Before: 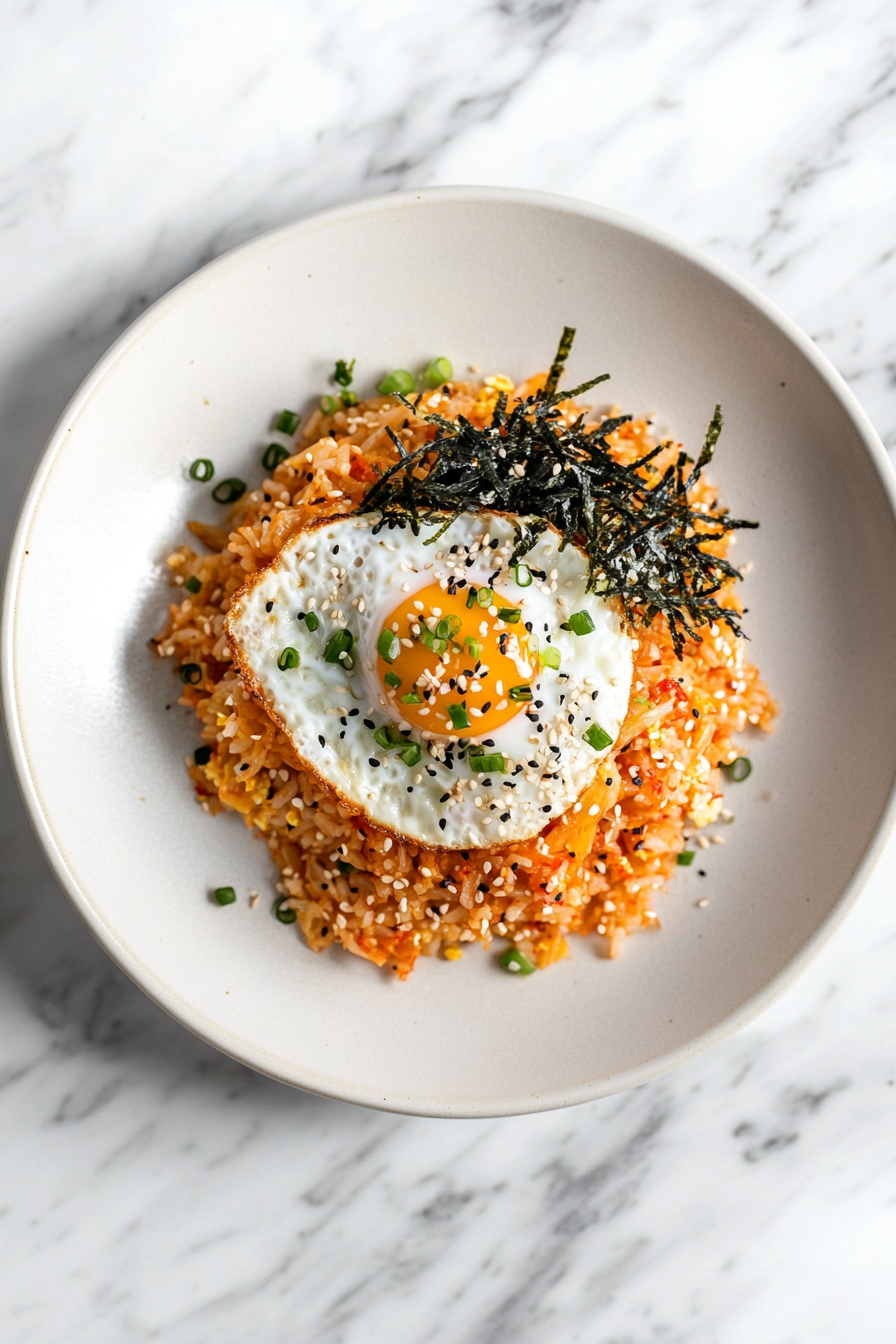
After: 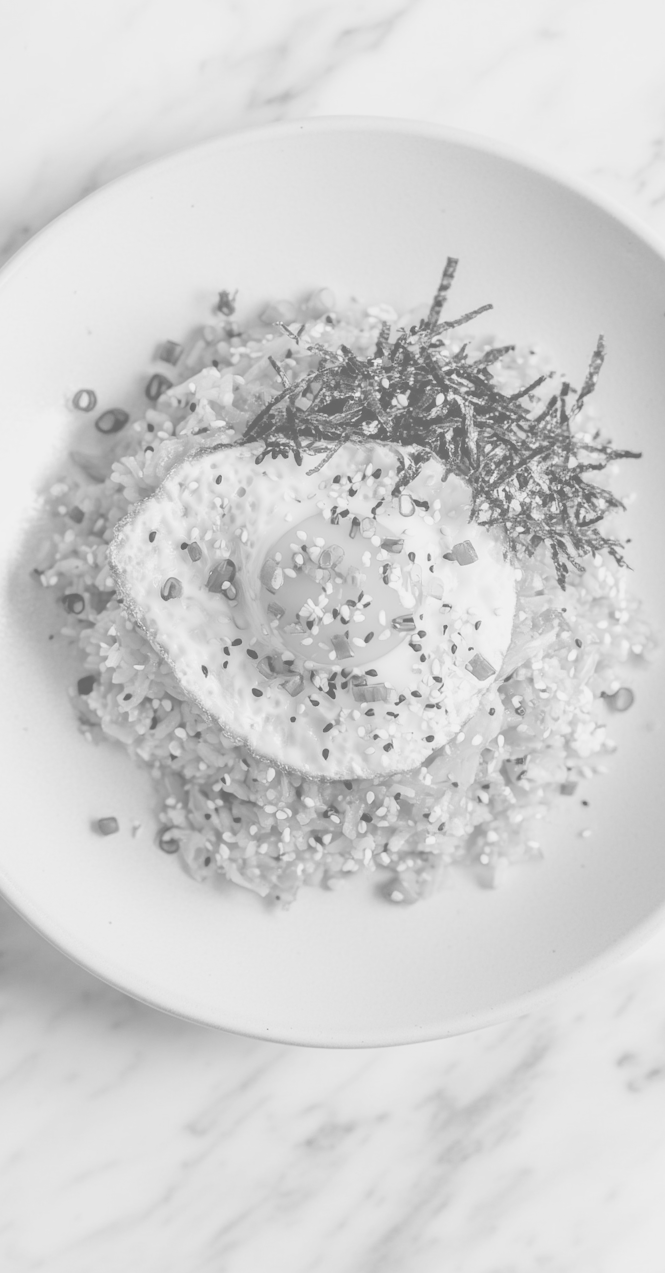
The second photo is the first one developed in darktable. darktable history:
local contrast: on, module defaults
monochrome: on, module defaults
crop and rotate: left 13.15%, top 5.251%, right 12.609%
contrast brightness saturation: contrast -0.32, brightness 0.75, saturation -0.78
